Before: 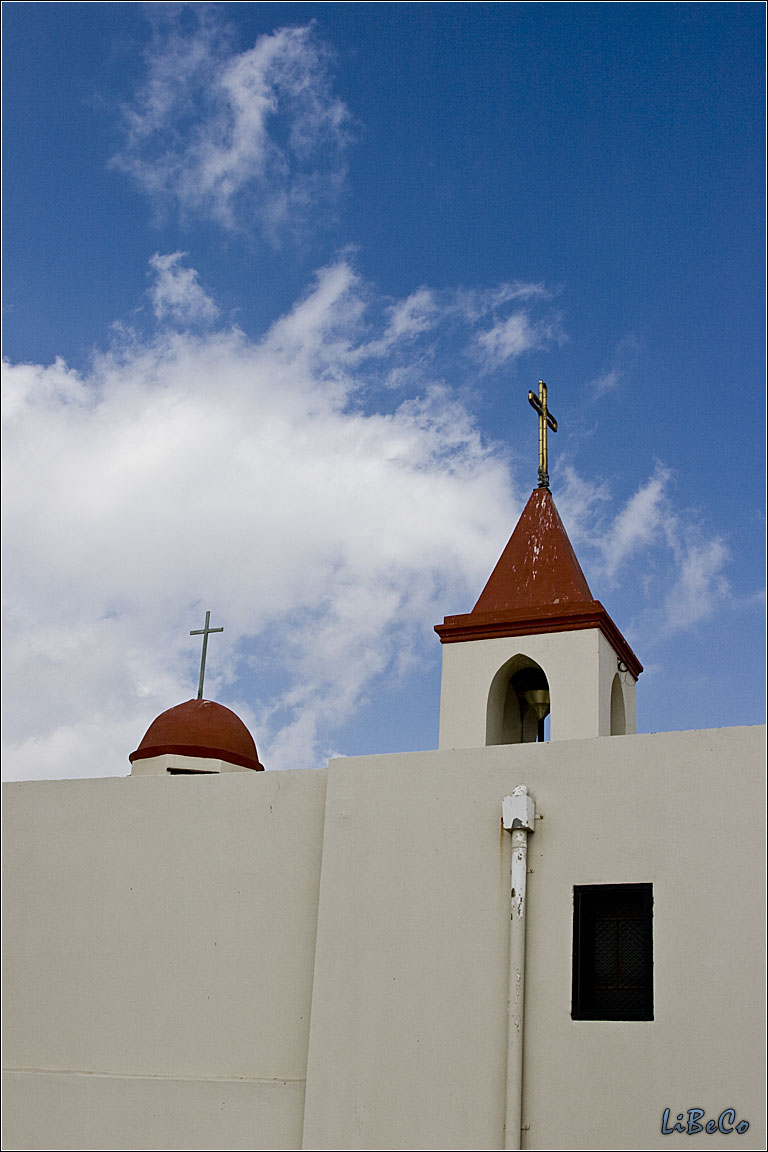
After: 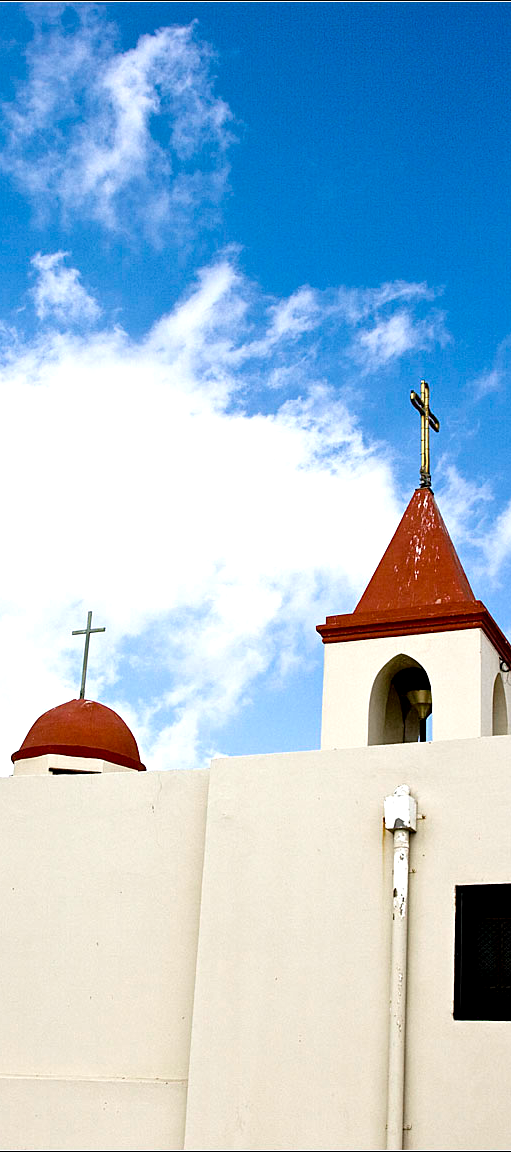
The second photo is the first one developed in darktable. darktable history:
exposure: black level correction 0.001, exposure 1.116 EV, compensate highlight preservation false
crop: left 15.419%, right 17.914%
